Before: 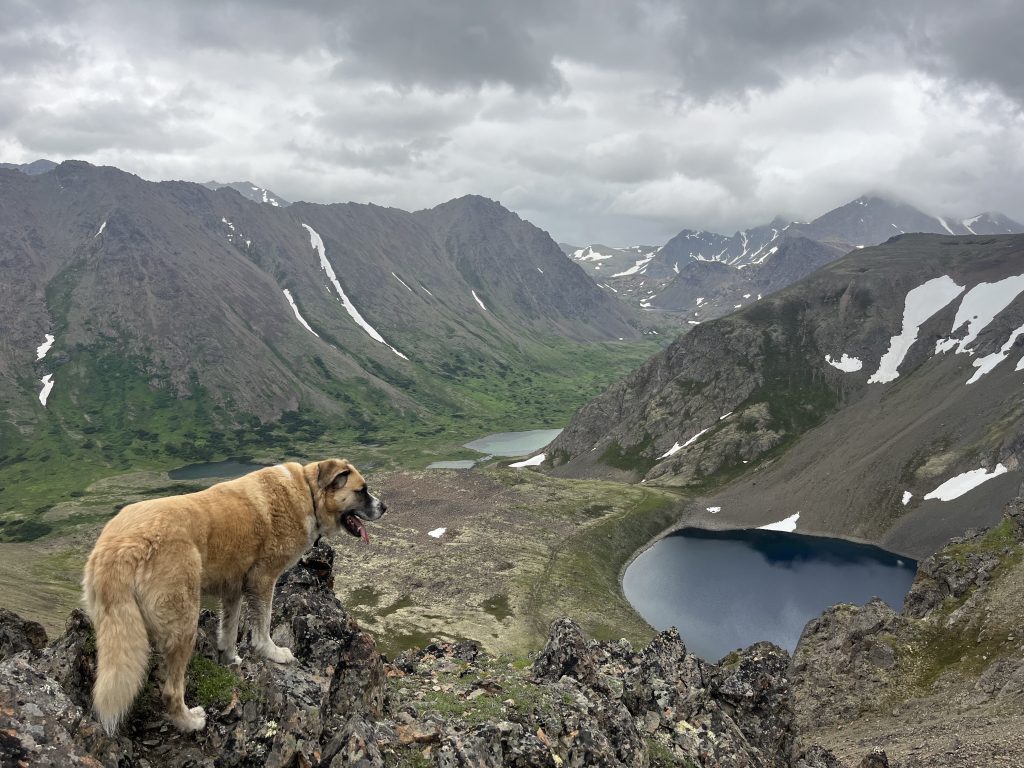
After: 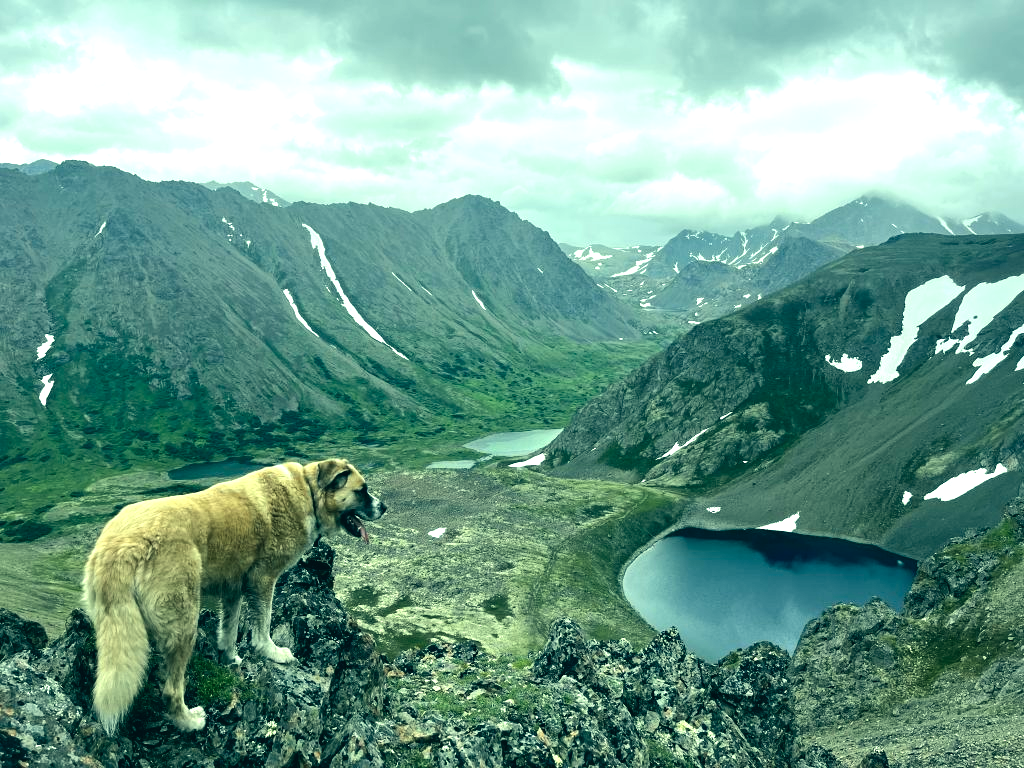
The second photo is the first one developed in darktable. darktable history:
exposure: black level correction 0.001, exposure 0.191 EV, compensate highlight preservation false
color correction: highlights a* -20.08, highlights b* 9.8, shadows a* -20.4, shadows b* -10.76
tone equalizer: -8 EV -0.75 EV, -7 EV -0.7 EV, -6 EV -0.6 EV, -5 EV -0.4 EV, -3 EV 0.4 EV, -2 EV 0.6 EV, -1 EV 0.7 EV, +0 EV 0.75 EV, edges refinement/feathering 500, mask exposure compensation -1.57 EV, preserve details no
